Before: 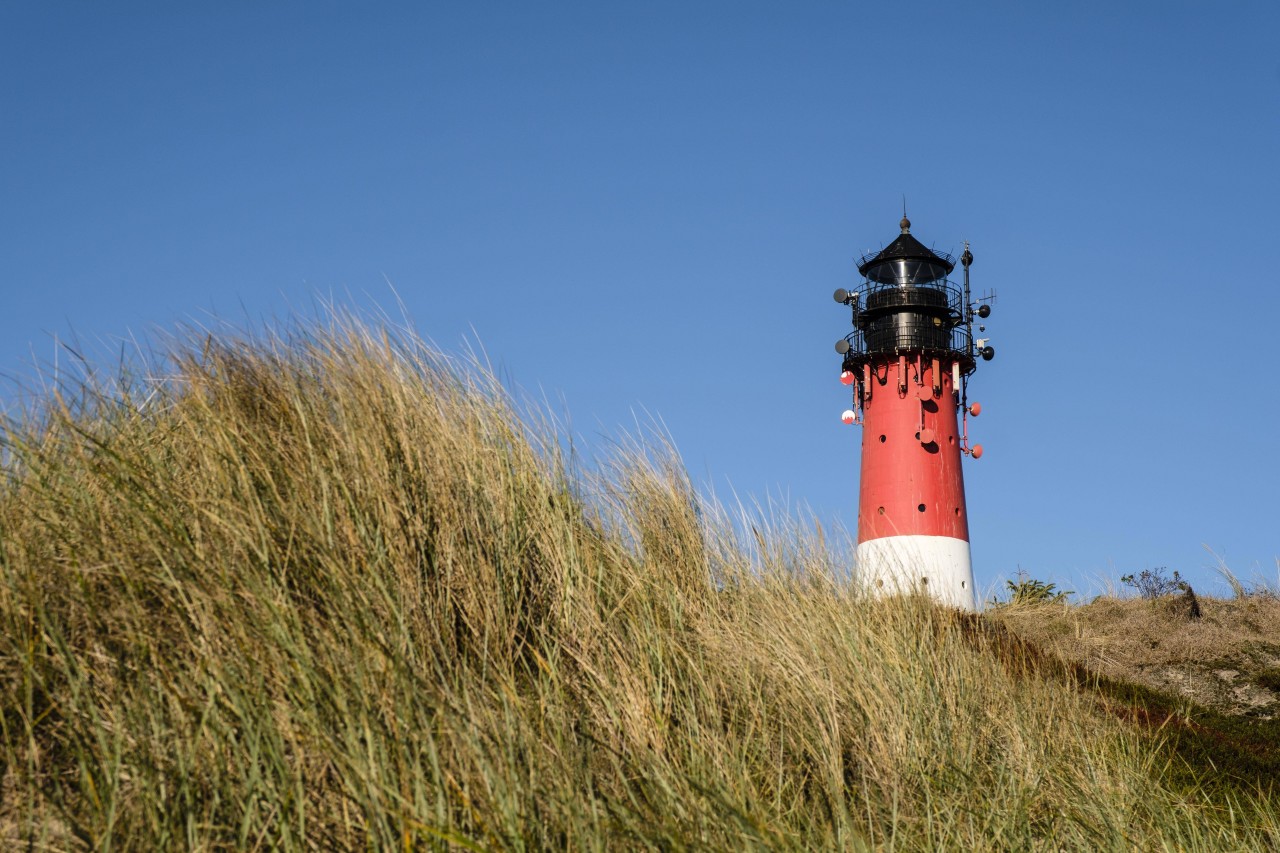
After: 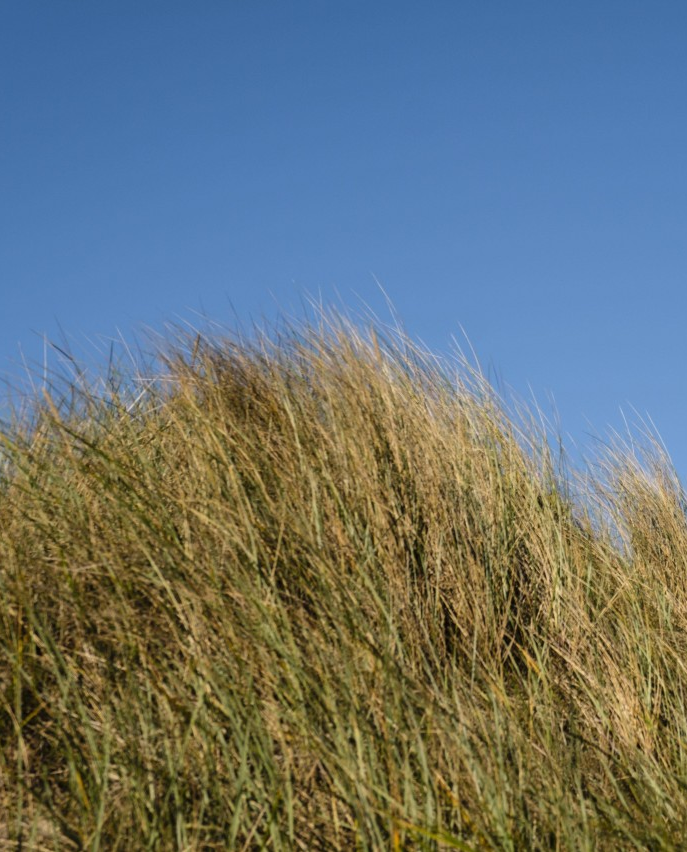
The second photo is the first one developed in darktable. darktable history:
crop: left 0.901%, right 45.391%, bottom 0.091%
